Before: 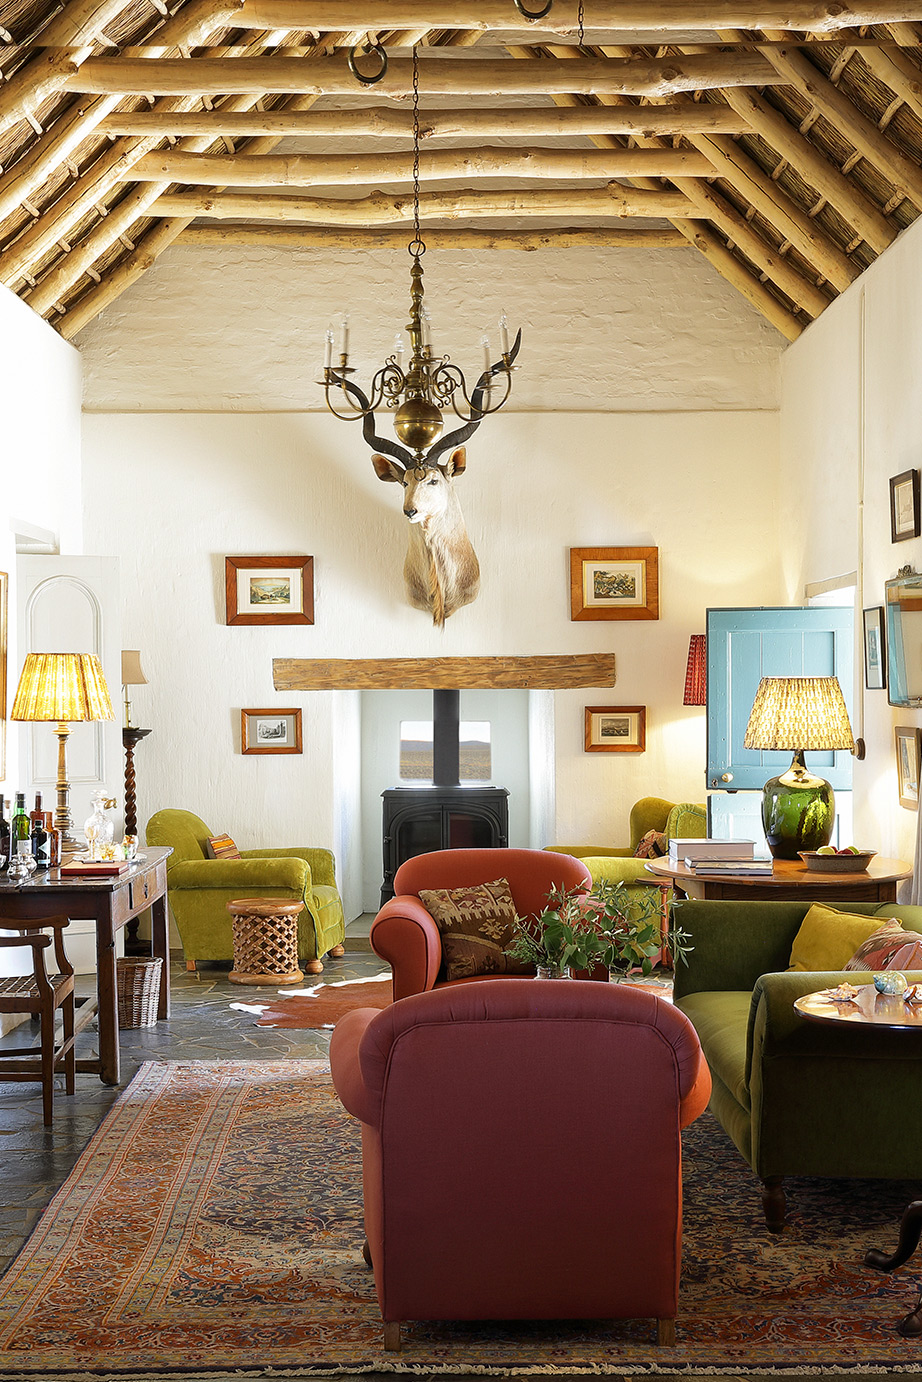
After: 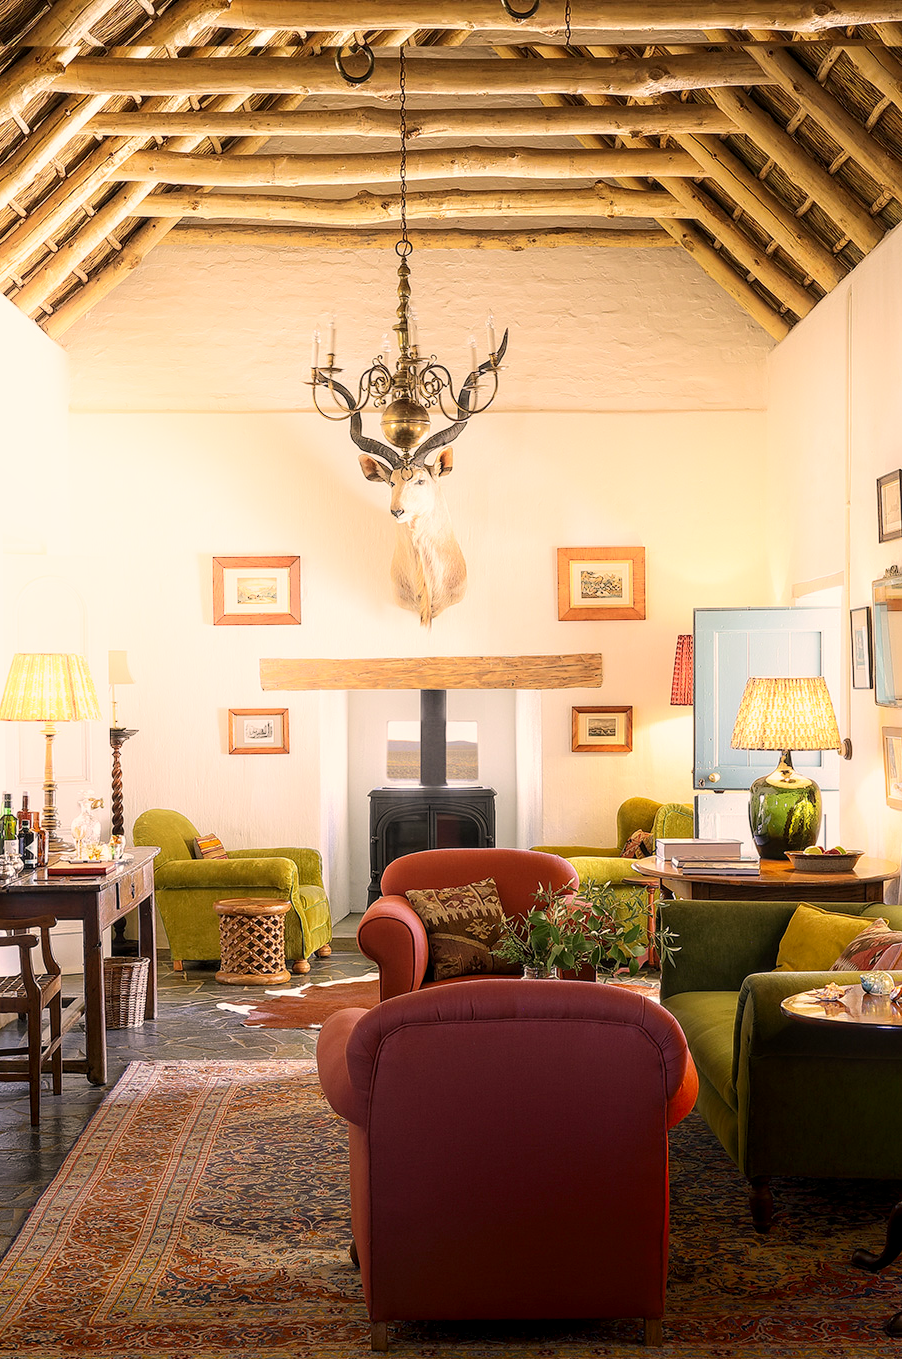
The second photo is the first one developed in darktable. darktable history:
crop and rotate: left 1.514%, right 0.653%, bottom 1.594%
shadows and highlights: shadows -54.22, highlights 84.69, soften with gaussian
color correction: highlights a* 11.89, highlights b* 12.13
local contrast: on, module defaults
